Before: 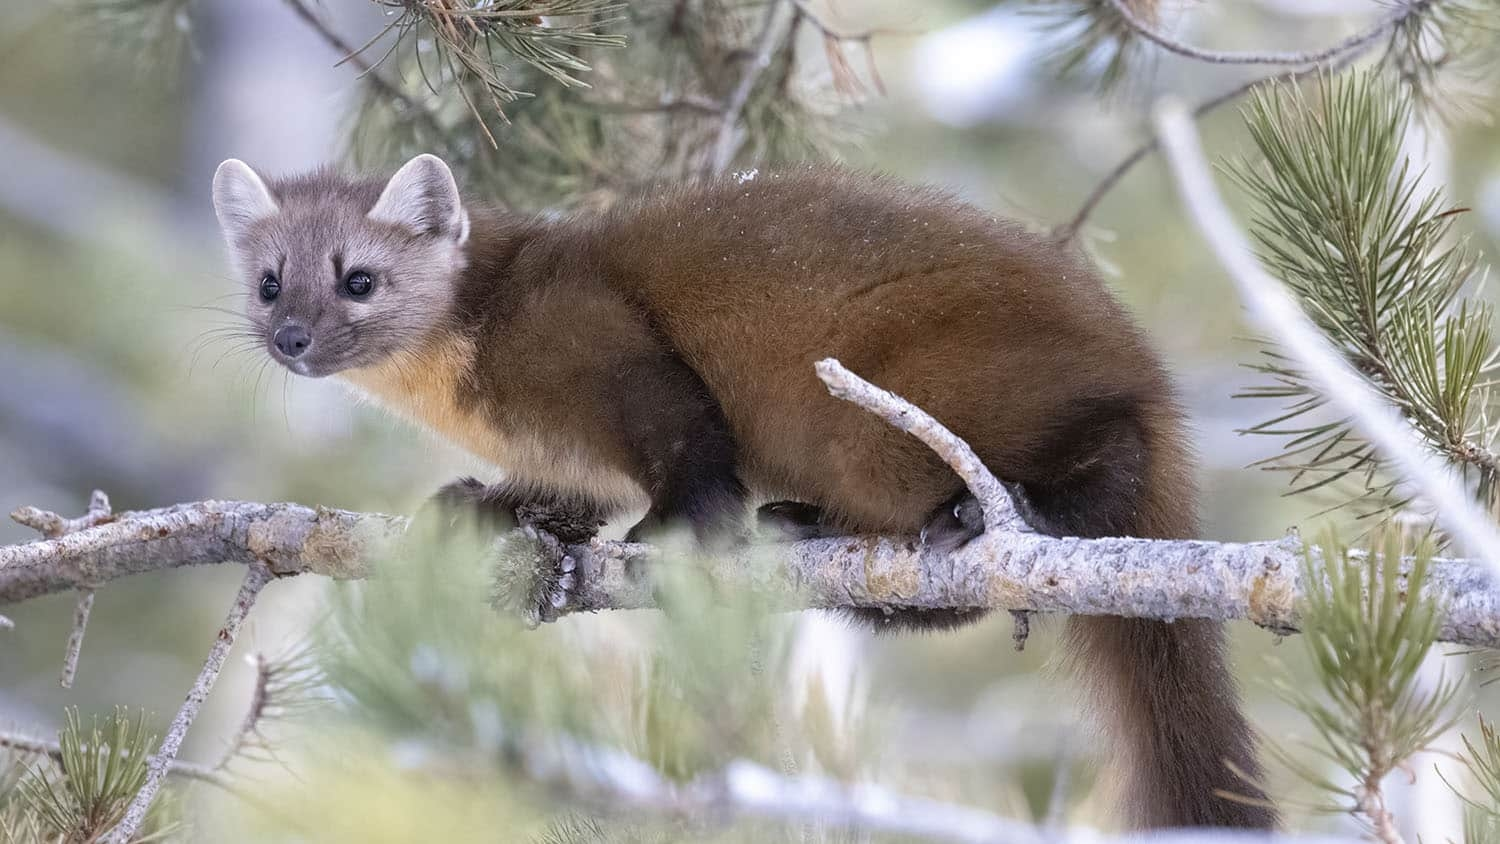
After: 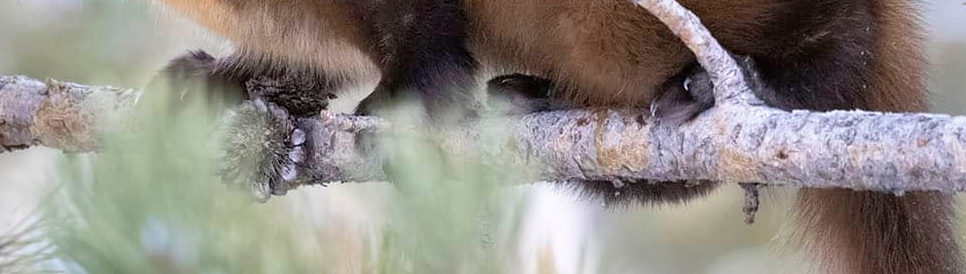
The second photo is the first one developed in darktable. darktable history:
crop: left 18.025%, top 50.631%, right 17.512%, bottom 16.891%
